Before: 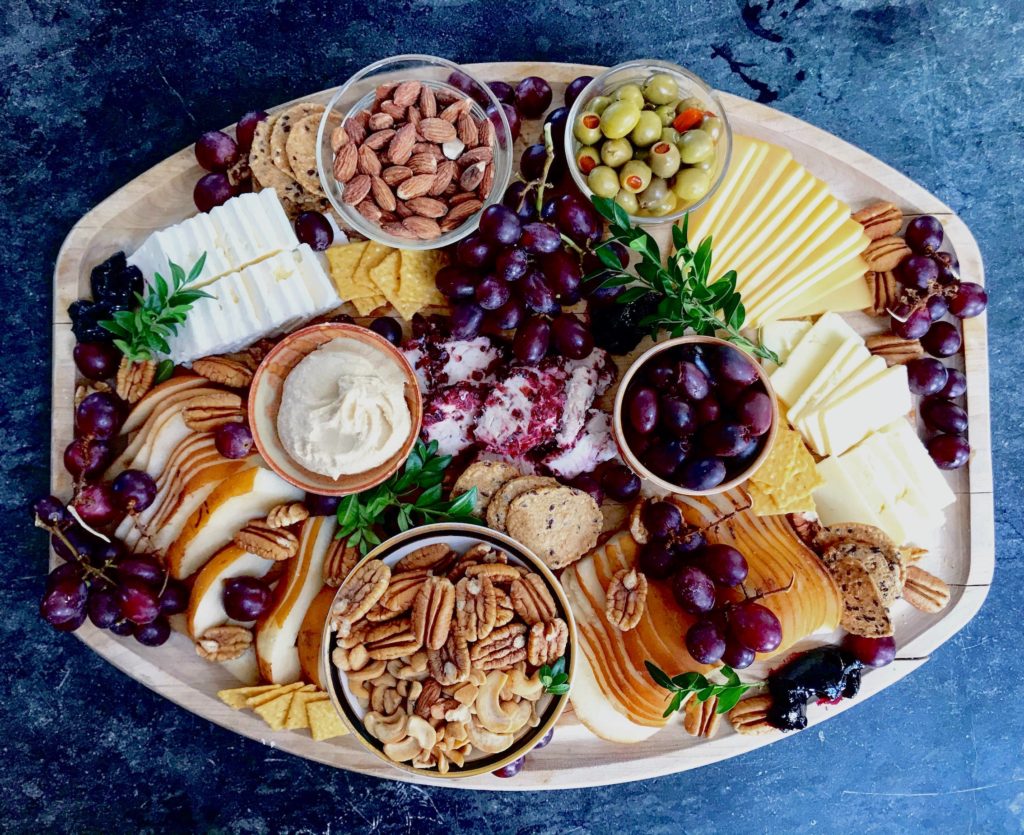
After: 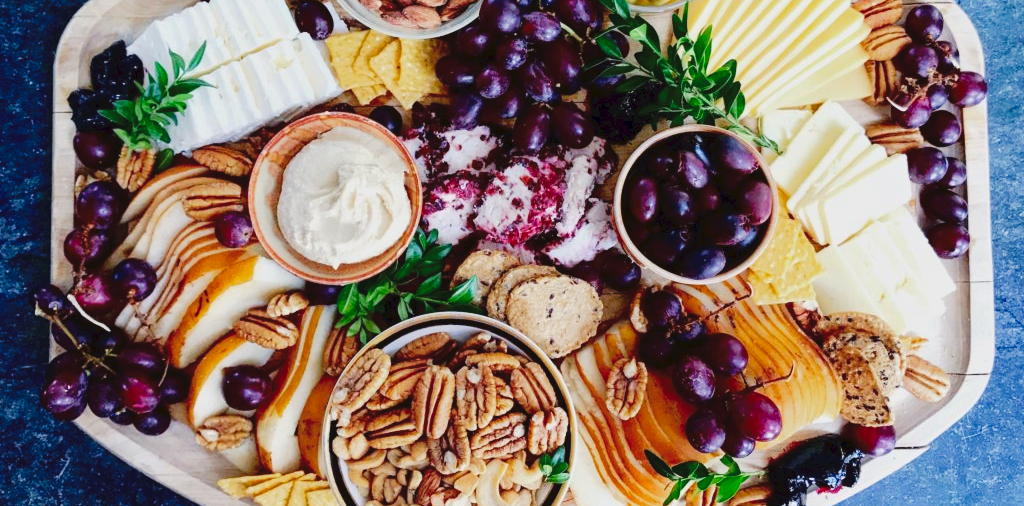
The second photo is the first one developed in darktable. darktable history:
tone equalizer: on, module defaults
tone curve: curves: ch0 [(0, 0) (0.003, 0.049) (0.011, 0.052) (0.025, 0.061) (0.044, 0.08) (0.069, 0.101) (0.1, 0.119) (0.136, 0.139) (0.177, 0.172) (0.224, 0.222) (0.277, 0.292) (0.335, 0.367) (0.399, 0.444) (0.468, 0.538) (0.543, 0.623) (0.623, 0.713) (0.709, 0.784) (0.801, 0.844) (0.898, 0.916) (1, 1)], preserve colors none
crop and rotate: top 25.357%, bottom 13.942%
